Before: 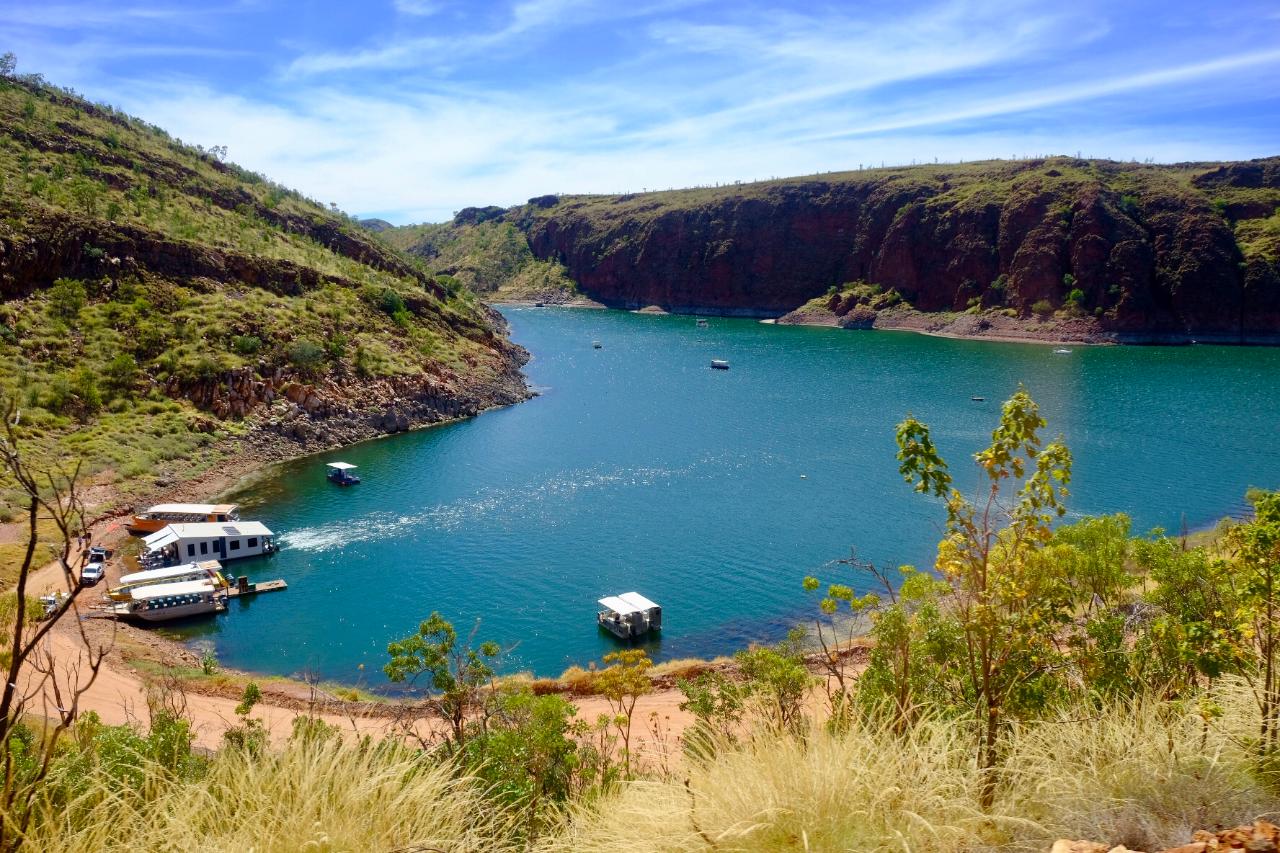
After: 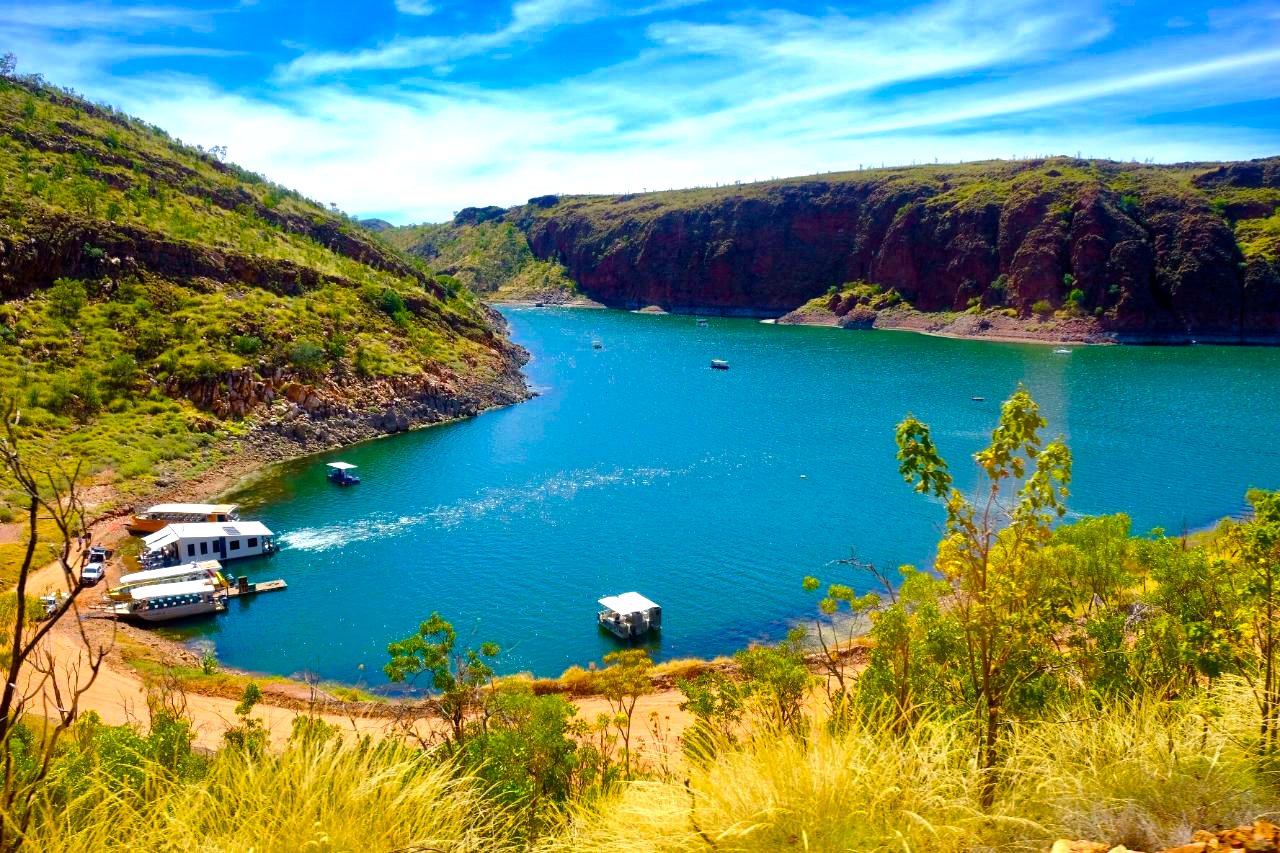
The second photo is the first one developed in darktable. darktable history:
color balance rgb: shadows lift › chroma 2.034%, shadows lift › hue 185.2°, linear chroma grading › global chroma 14.852%, perceptual saturation grading › global saturation 29.391%, perceptual brilliance grading › global brilliance 12.07%, global vibrance 9.932%
shadows and highlights: highlights color adjustment 49.29%, soften with gaussian
